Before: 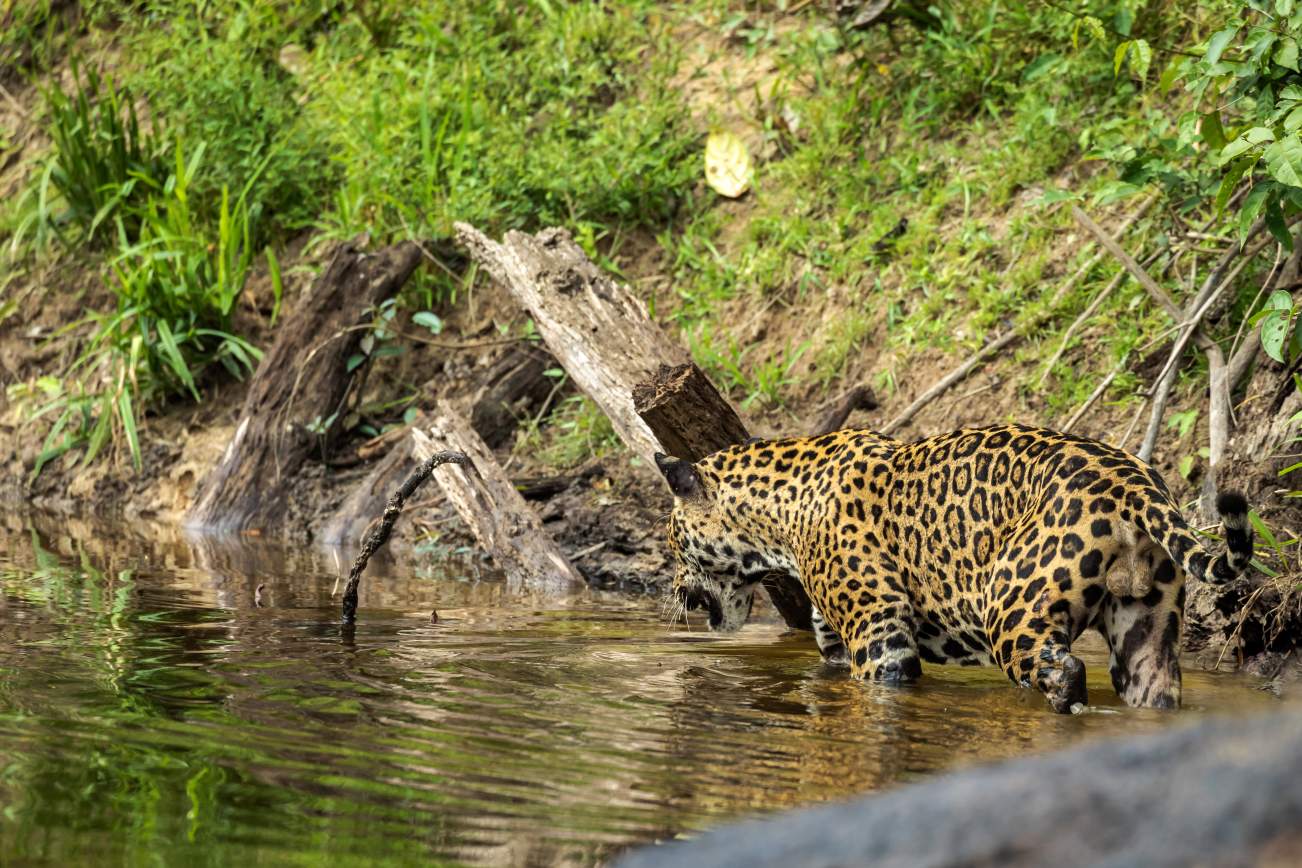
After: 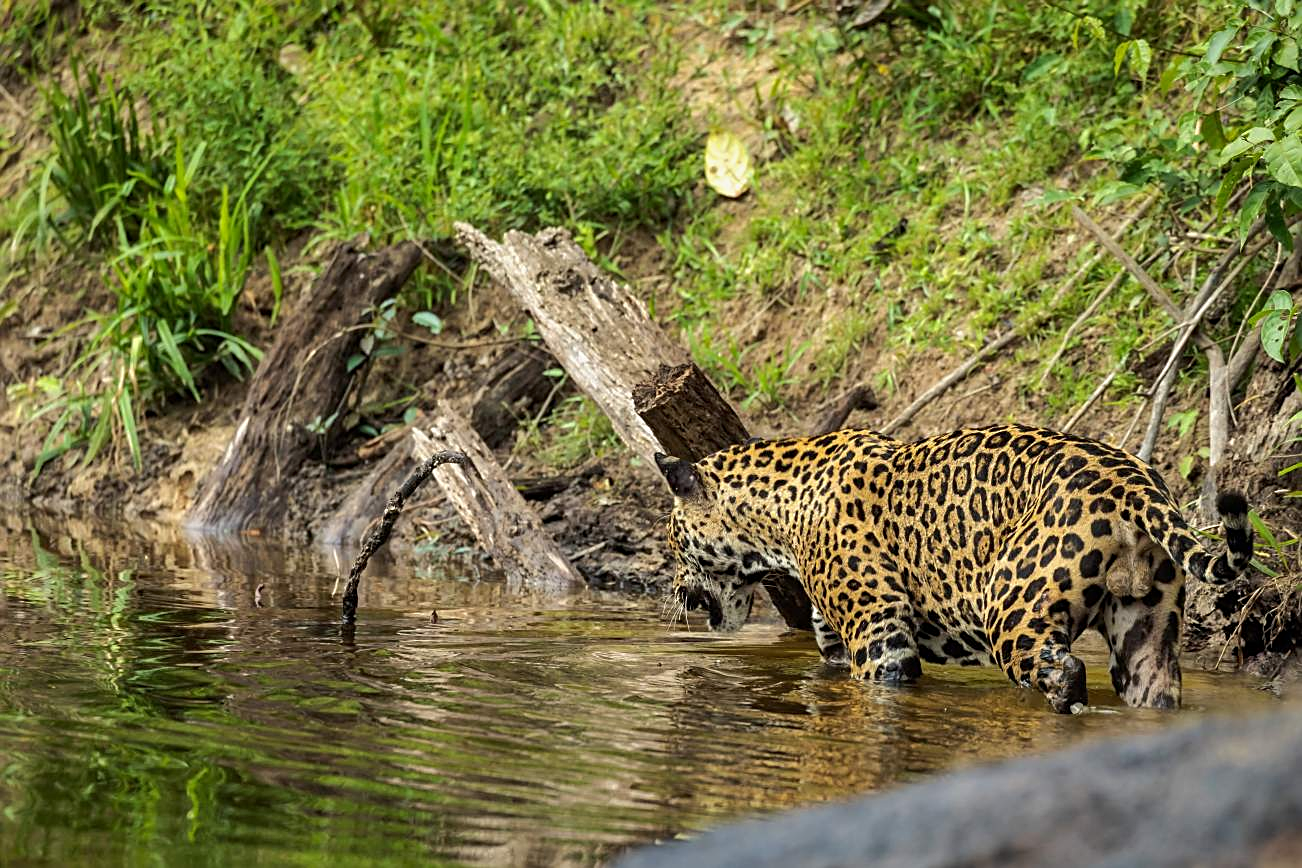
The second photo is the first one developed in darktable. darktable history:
sharpen: on, module defaults
shadows and highlights: shadows -20, white point adjustment -2, highlights -35
